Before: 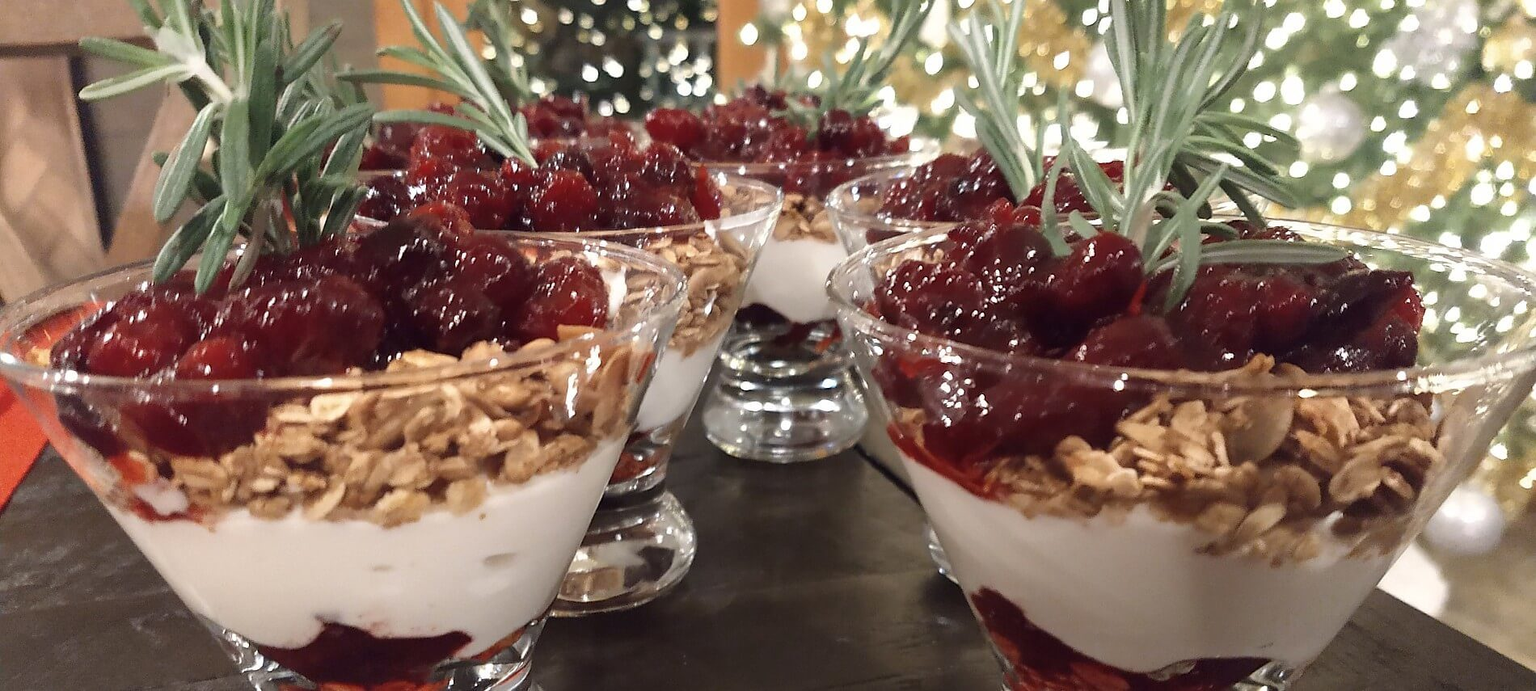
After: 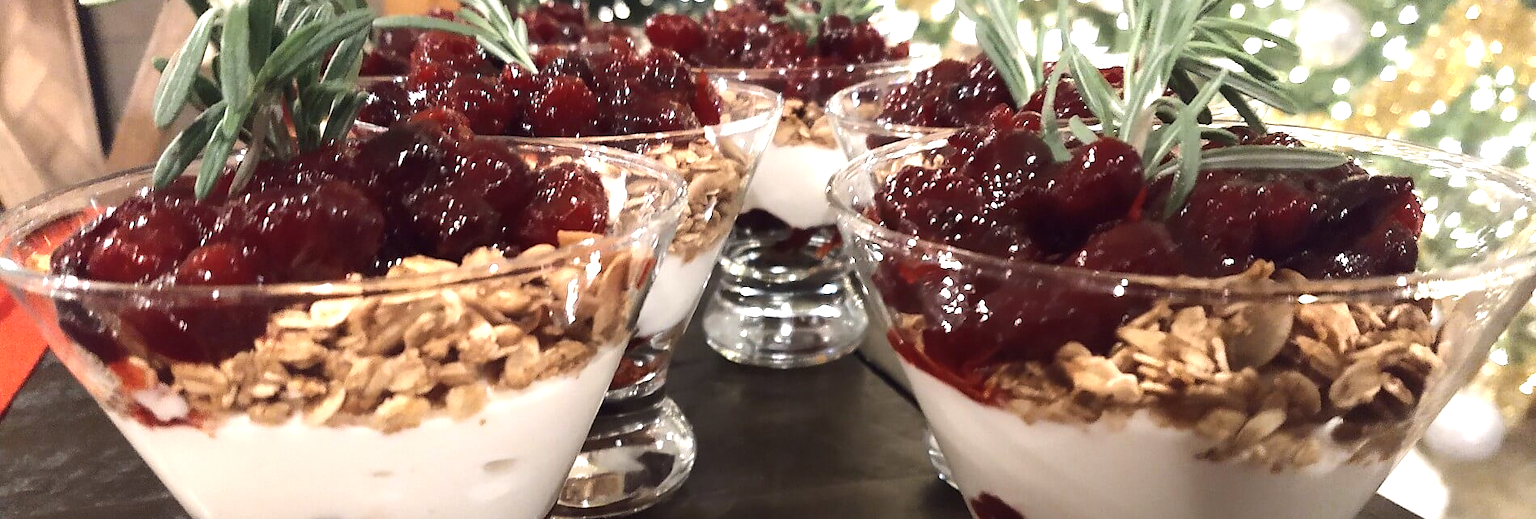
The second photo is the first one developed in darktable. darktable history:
crop: top 13.736%, bottom 10.994%
tone equalizer: -8 EV 0 EV, -7 EV -0.003 EV, -6 EV 0.005 EV, -5 EV -0.032 EV, -4 EV -0.091 EV, -3 EV -0.178 EV, -2 EV 0.231 EV, -1 EV 0.727 EV, +0 EV 0.507 EV
